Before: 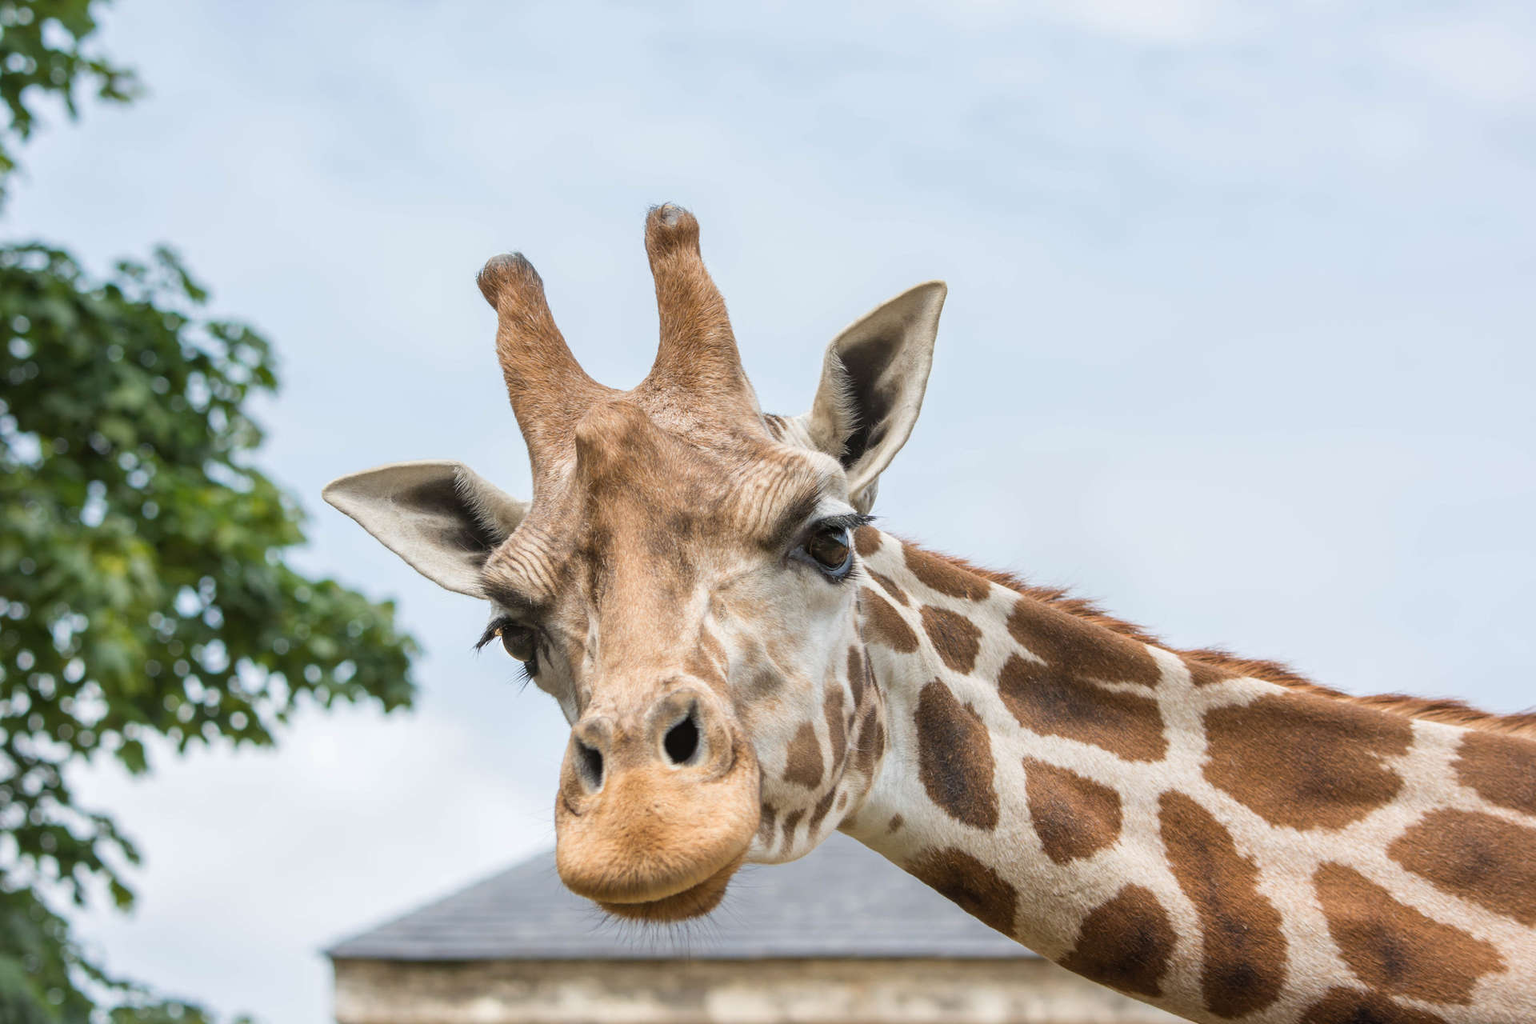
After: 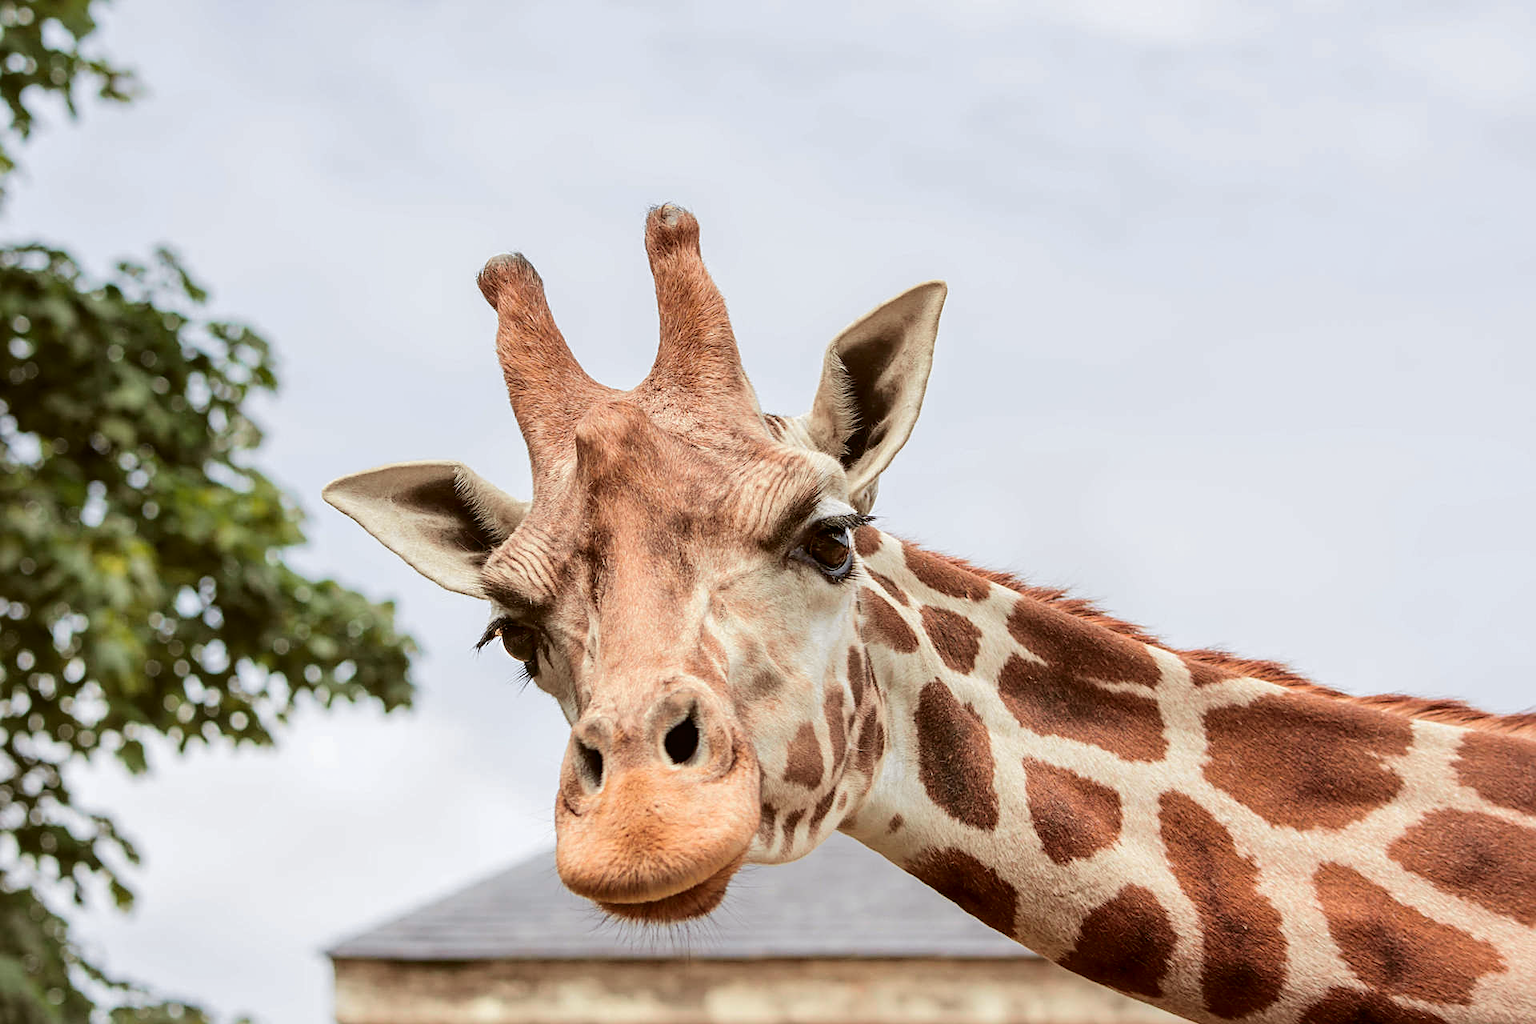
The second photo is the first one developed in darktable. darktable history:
tone curve: curves: ch0 [(0.003, 0) (0.066, 0.031) (0.163, 0.112) (0.264, 0.238) (0.395, 0.421) (0.517, 0.56) (0.684, 0.734) (0.791, 0.814) (1, 1)]; ch1 [(0, 0) (0.164, 0.115) (0.337, 0.332) (0.39, 0.398) (0.464, 0.461) (0.501, 0.5) (0.507, 0.5) (0.534, 0.532) (0.577, 0.59) (0.652, 0.681) (0.733, 0.749) (0.811, 0.796) (1, 1)]; ch2 [(0, 0) (0.337, 0.382) (0.464, 0.476) (0.501, 0.502) (0.527, 0.54) (0.551, 0.565) (0.6, 0.59) (0.687, 0.675) (1, 1)], color space Lab, independent channels, preserve colors none
rgb levels: mode RGB, independent channels, levels [[0, 0.5, 1], [0, 0.521, 1], [0, 0.536, 1]]
sharpen: on, module defaults
